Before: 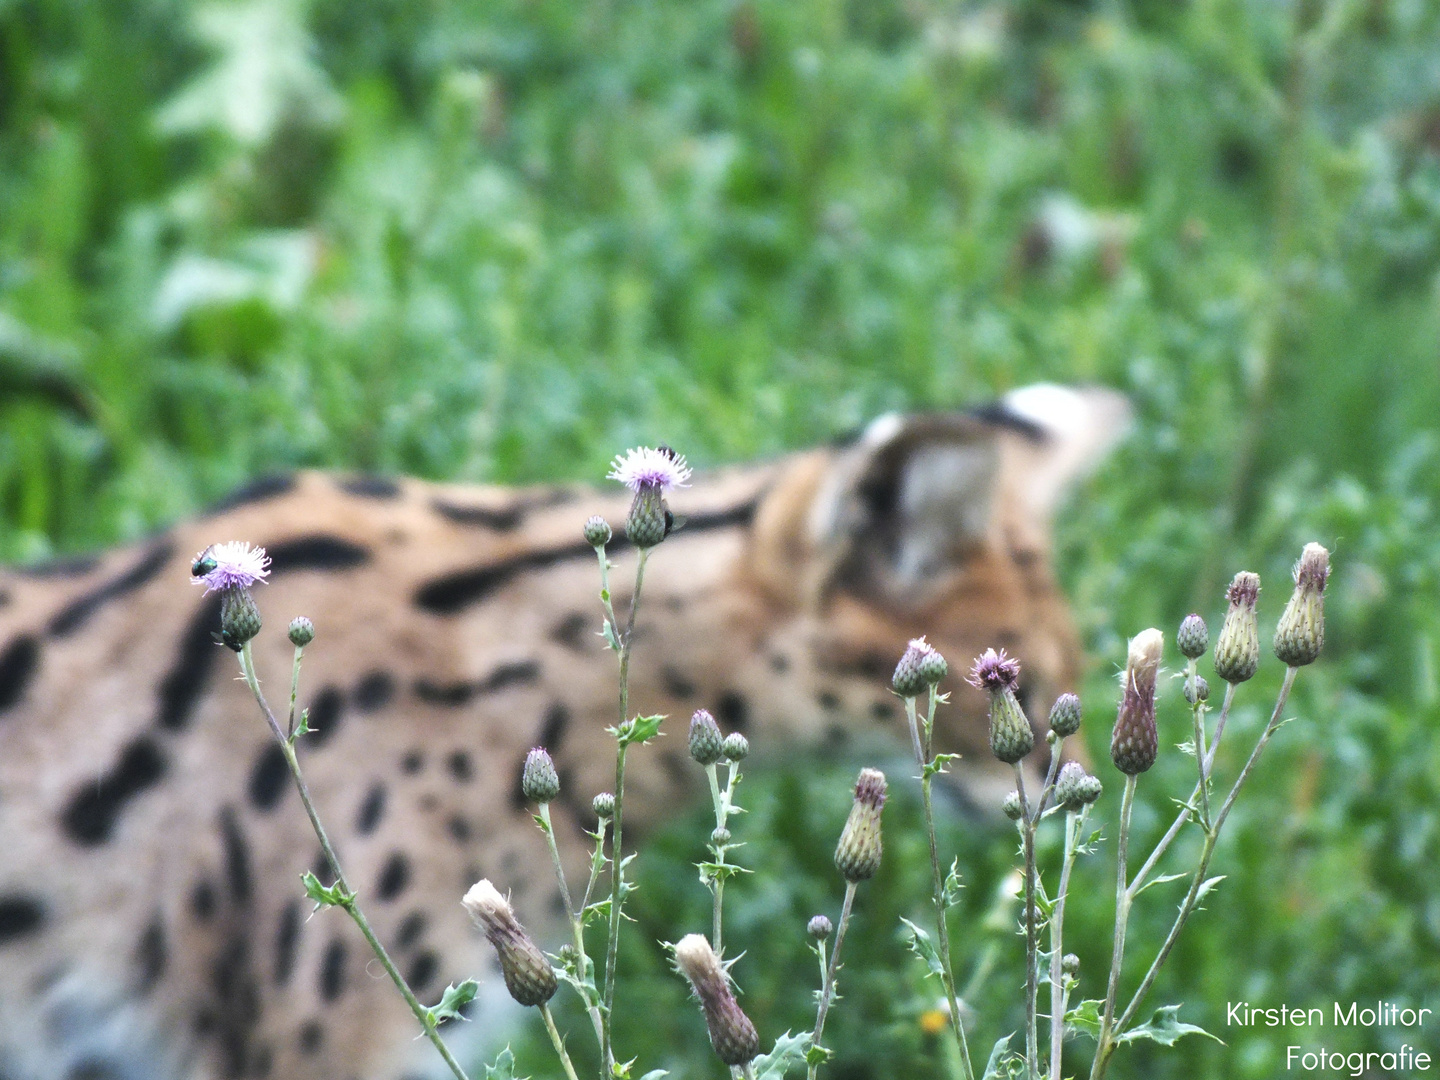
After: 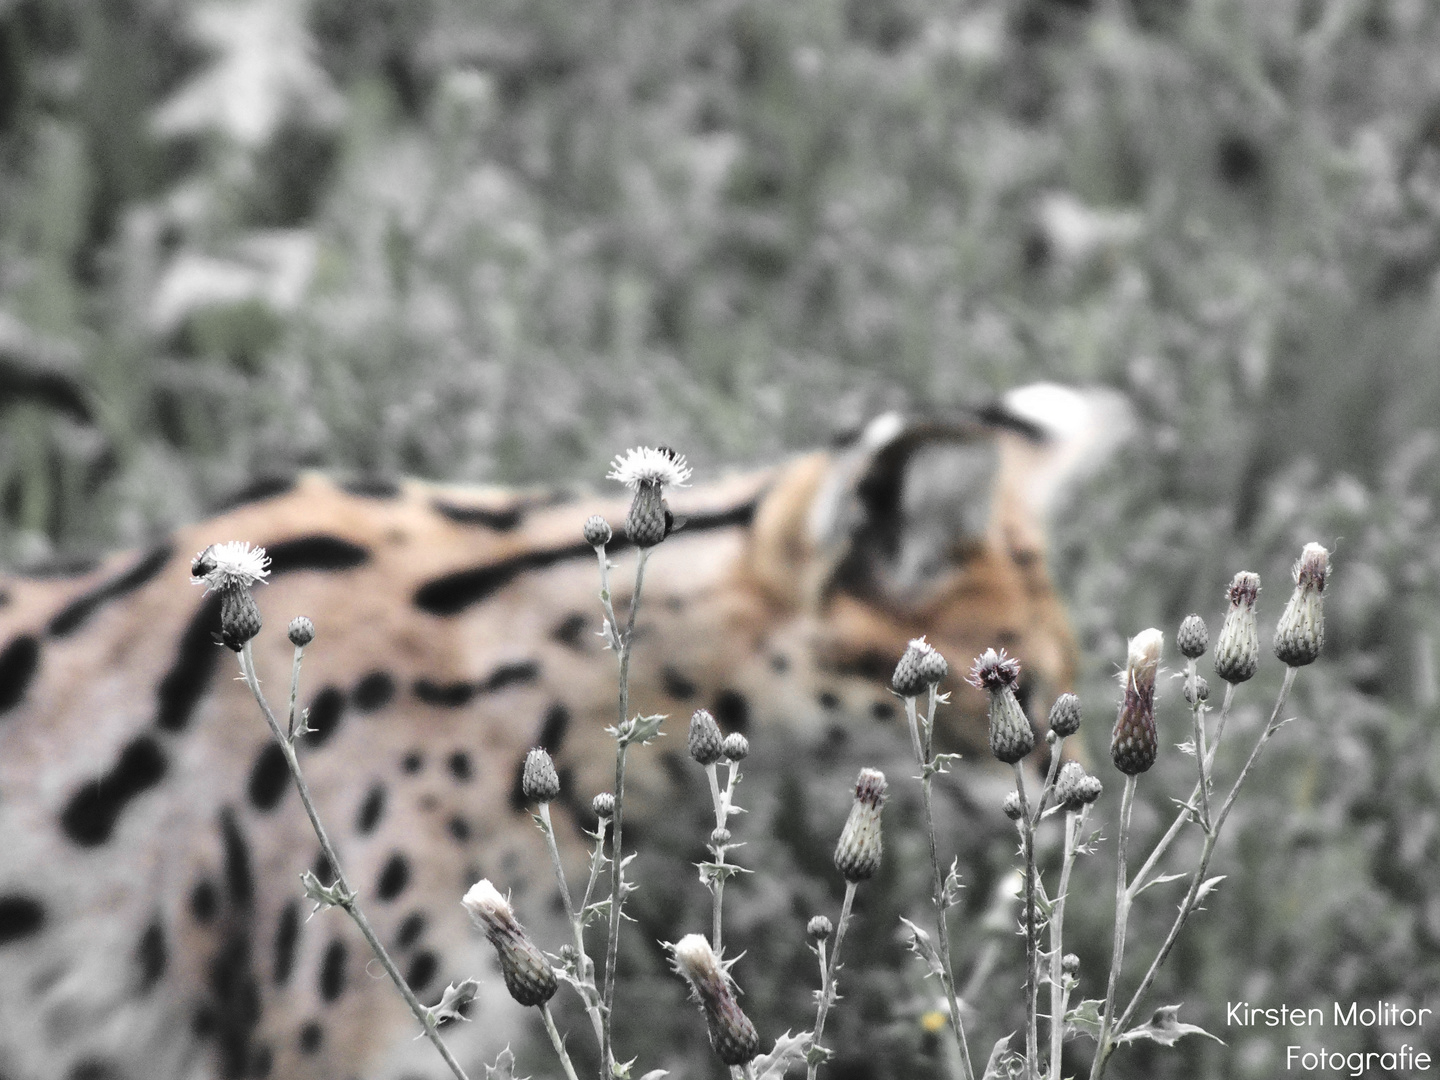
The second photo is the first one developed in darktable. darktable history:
base curve: curves: ch0 [(0, 0) (0.073, 0.04) (0.157, 0.139) (0.492, 0.492) (0.758, 0.758) (1, 1)]
color zones: curves: ch0 [(0, 0.447) (0.184, 0.543) (0.323, 0.476) (0.429, 0.445) (0.571, 0.443) (0.714, 0.451) (0.857, 0.452) (1, 0.447)]; ch1 [(0, 0.464) (0.176, 0.46) (0.287, 0.177) (0.429, 0.002) (0.571, 0) (0.714, 0) (0.857, 0) (1, 0.464)]
